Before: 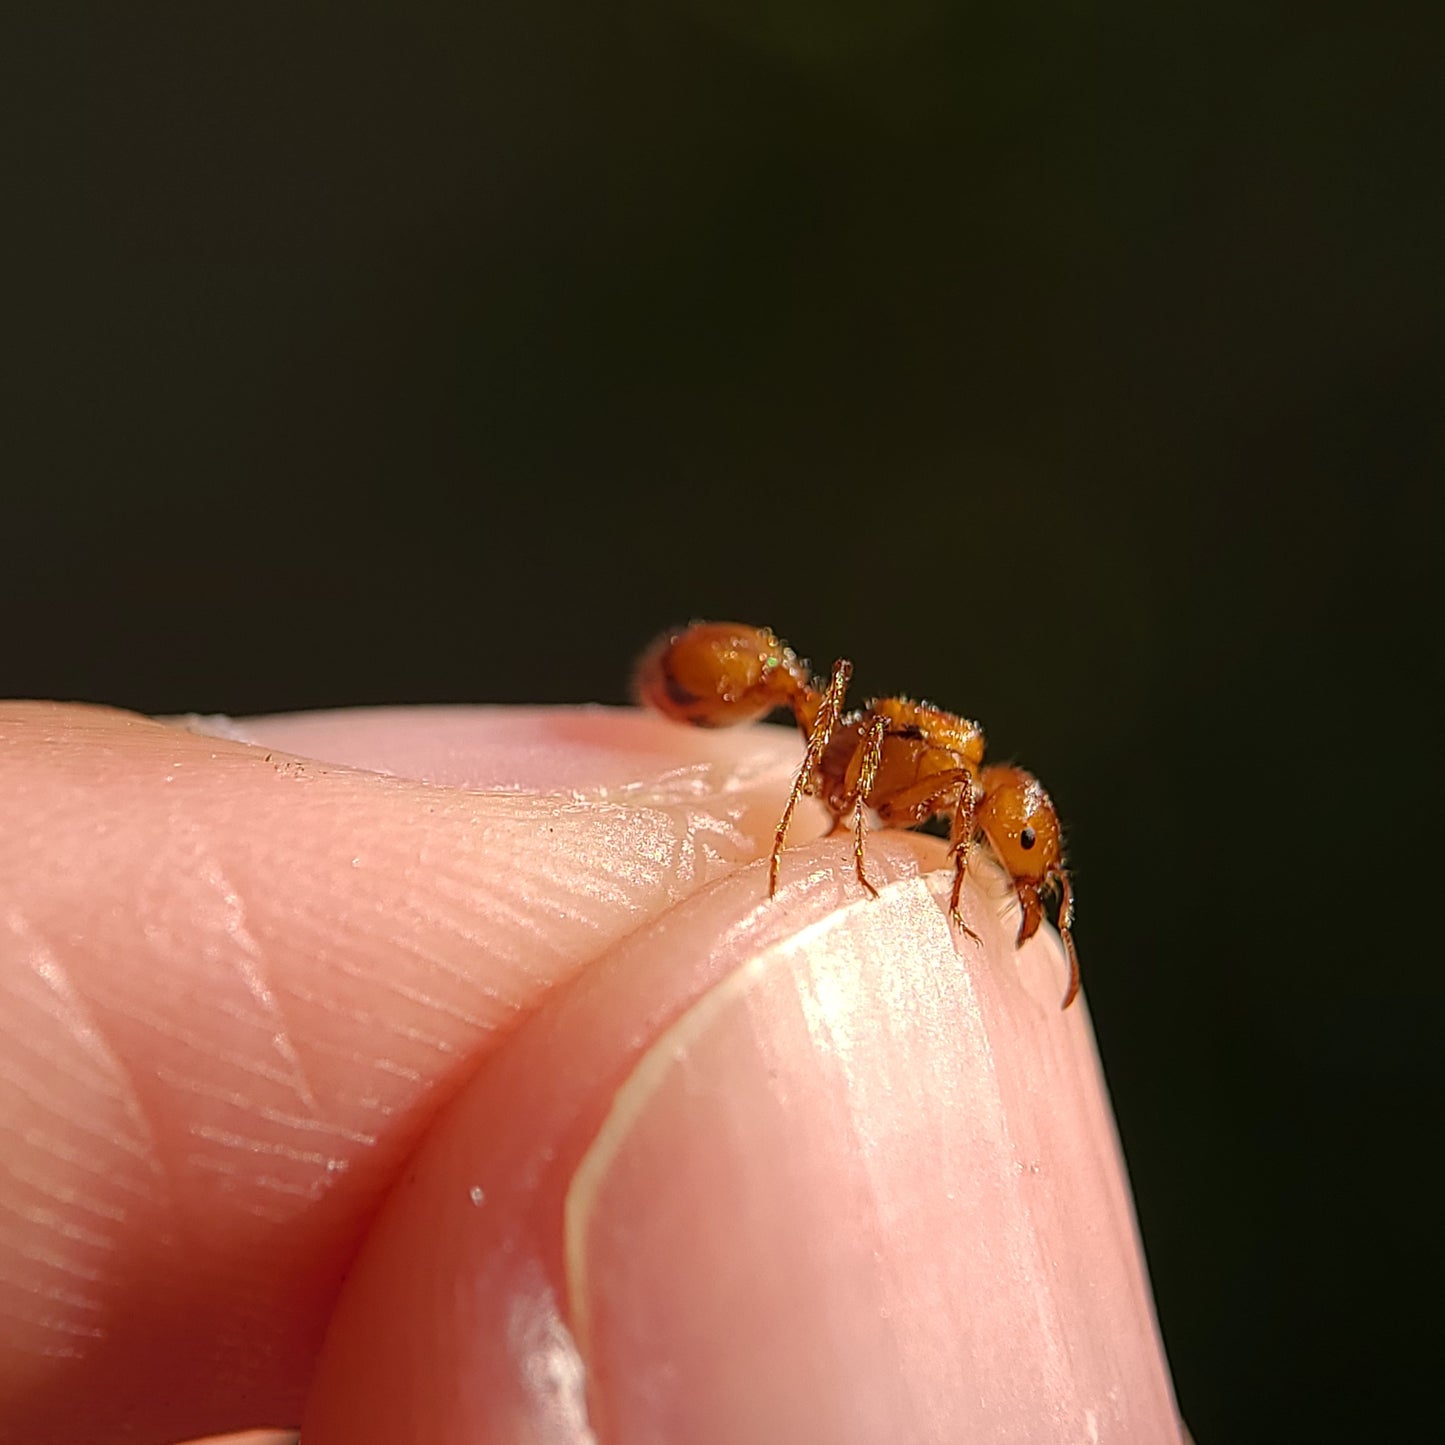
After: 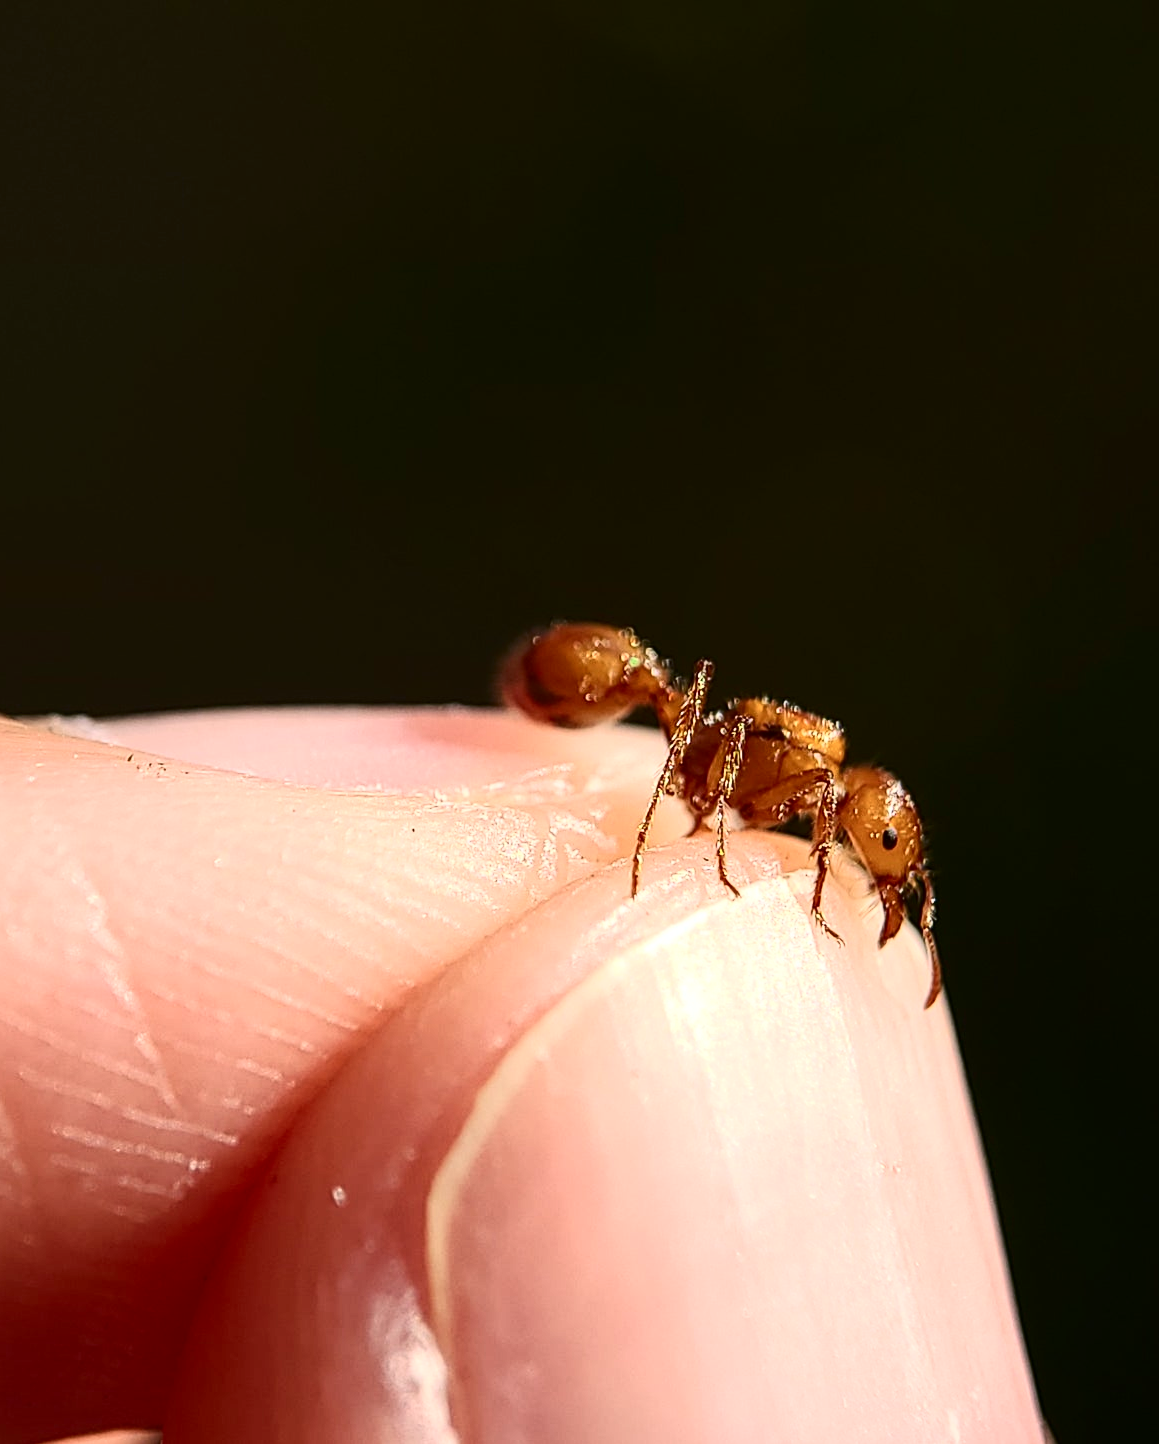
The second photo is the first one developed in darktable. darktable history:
contrast brightness saturation: contrast 0.39, brightness 0.1
crop and rotate: left 9.597%, right 10.195%
